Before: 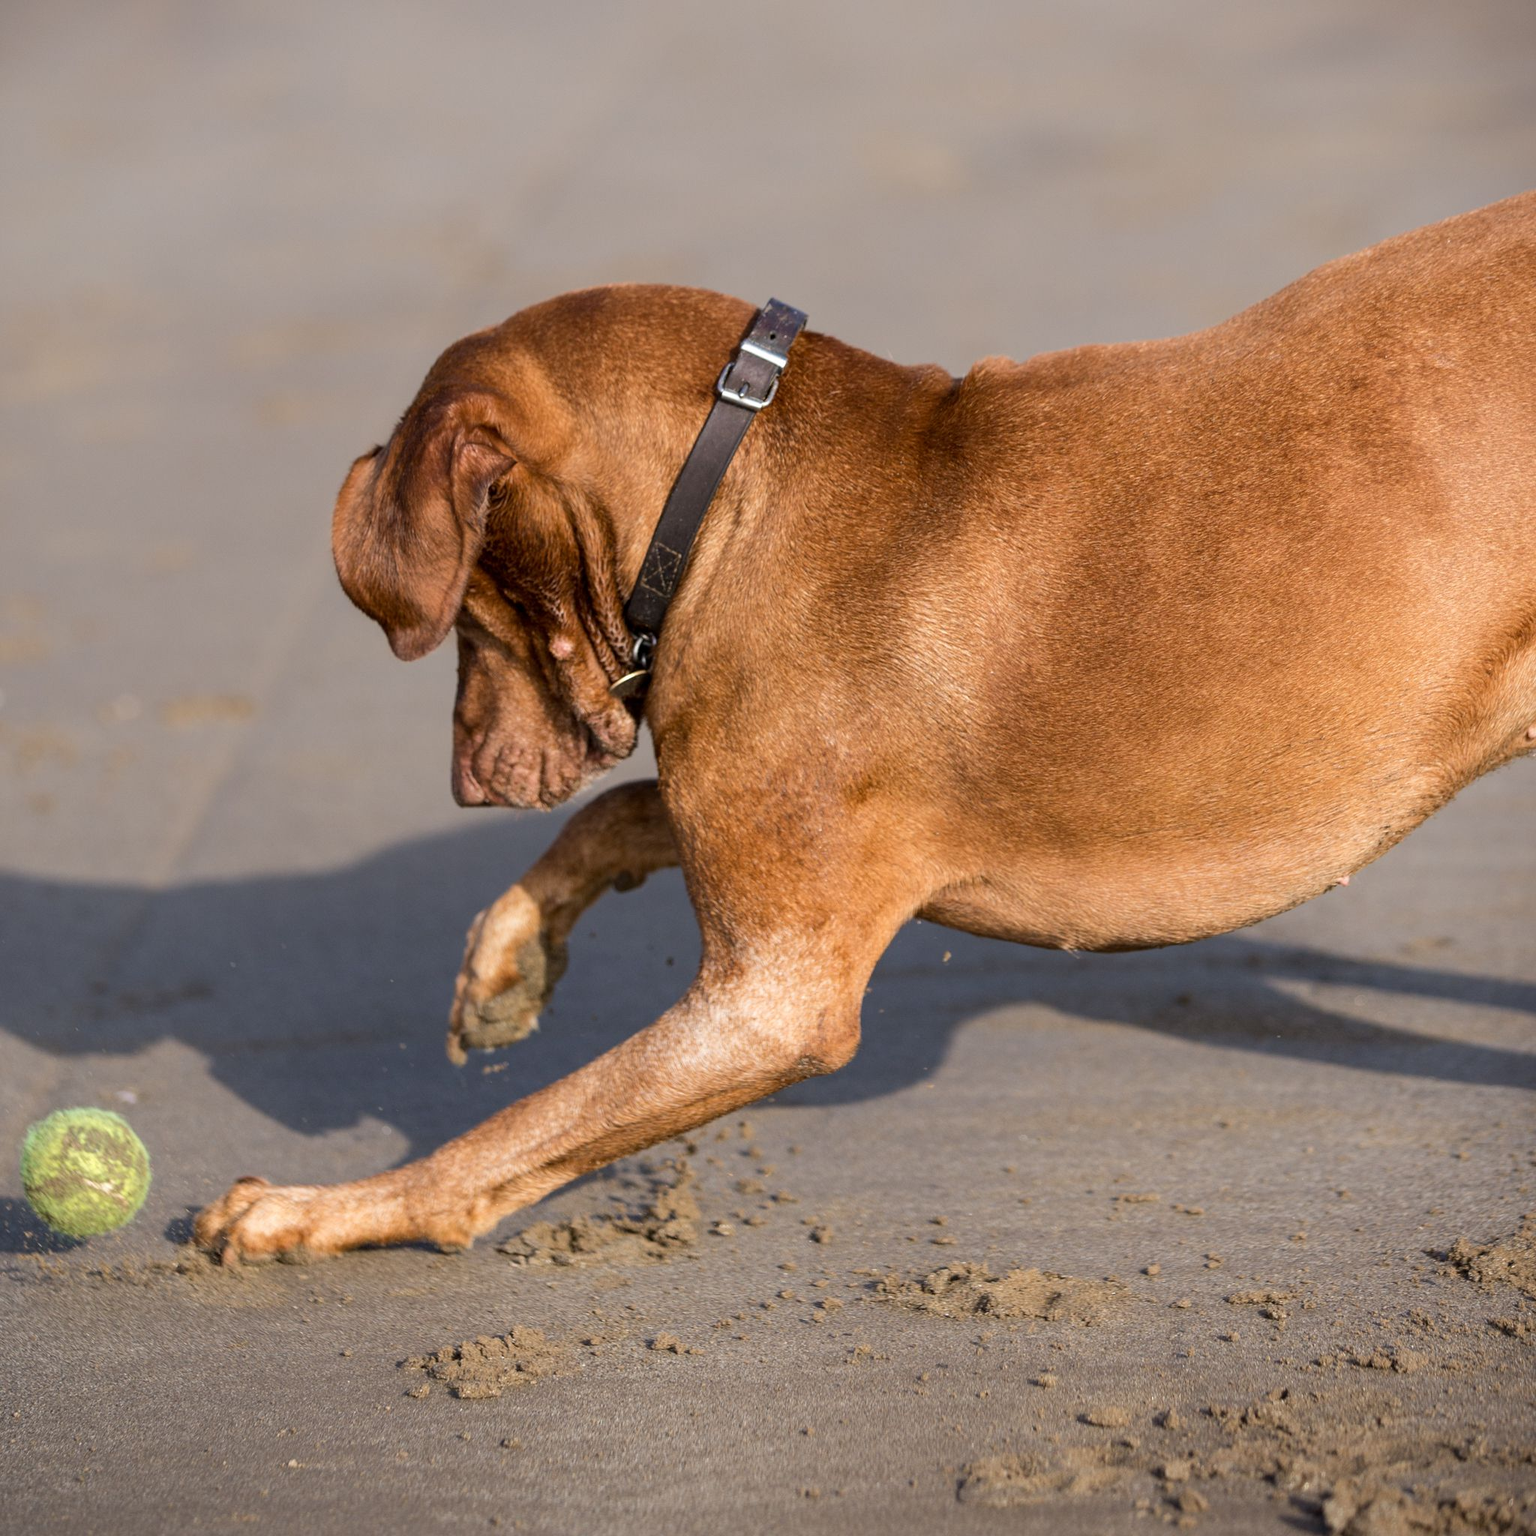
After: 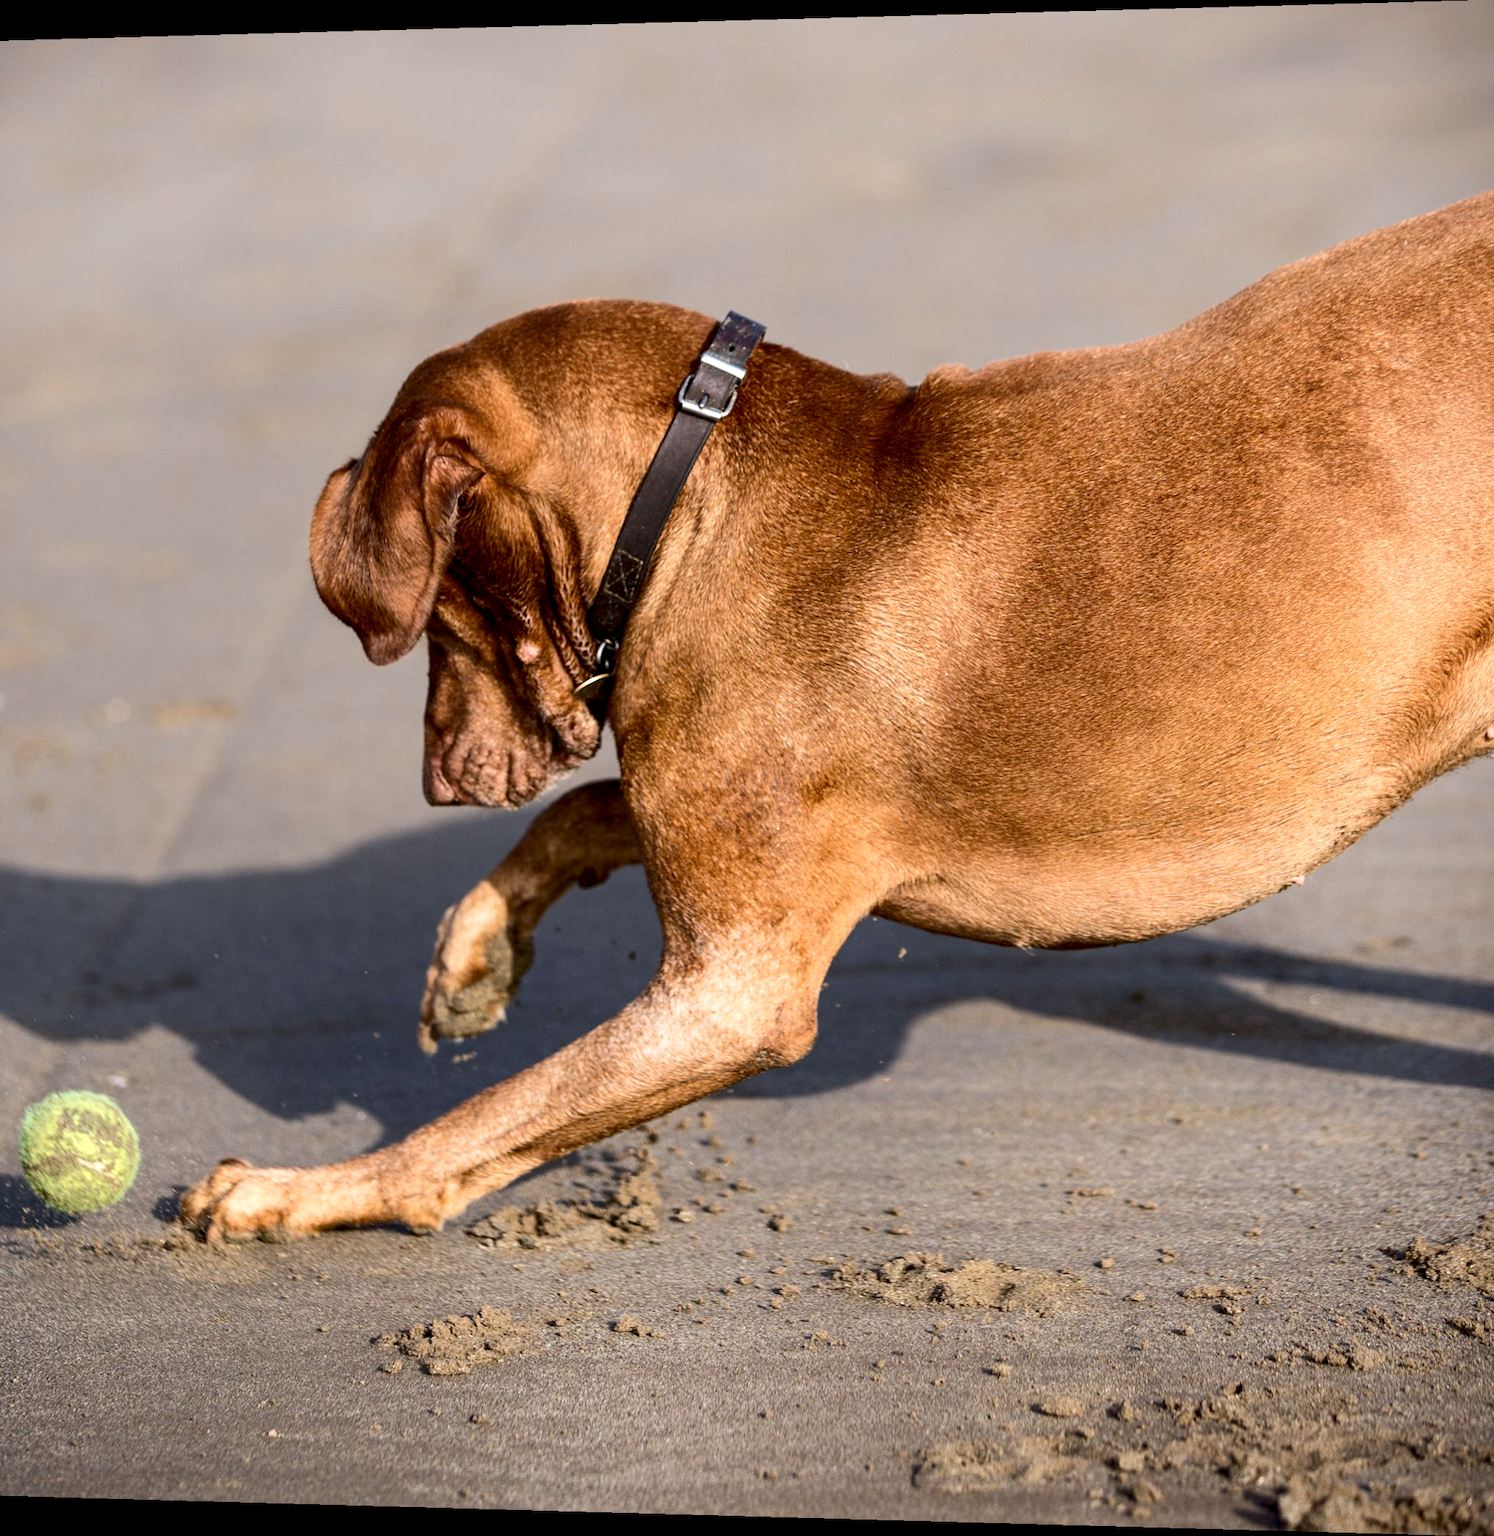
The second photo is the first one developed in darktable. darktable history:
contrast brightness saturation: contrast 0.22
local contrast: highlights 100%, shadows 100%, detail 120%, midtone range 0.2
rotate and perspective: lens shift (horizontal) -0.055, automatic cropping off
exposure: black level correction 0.007, exposure 0.093 EV, compensate highlight preservation false
